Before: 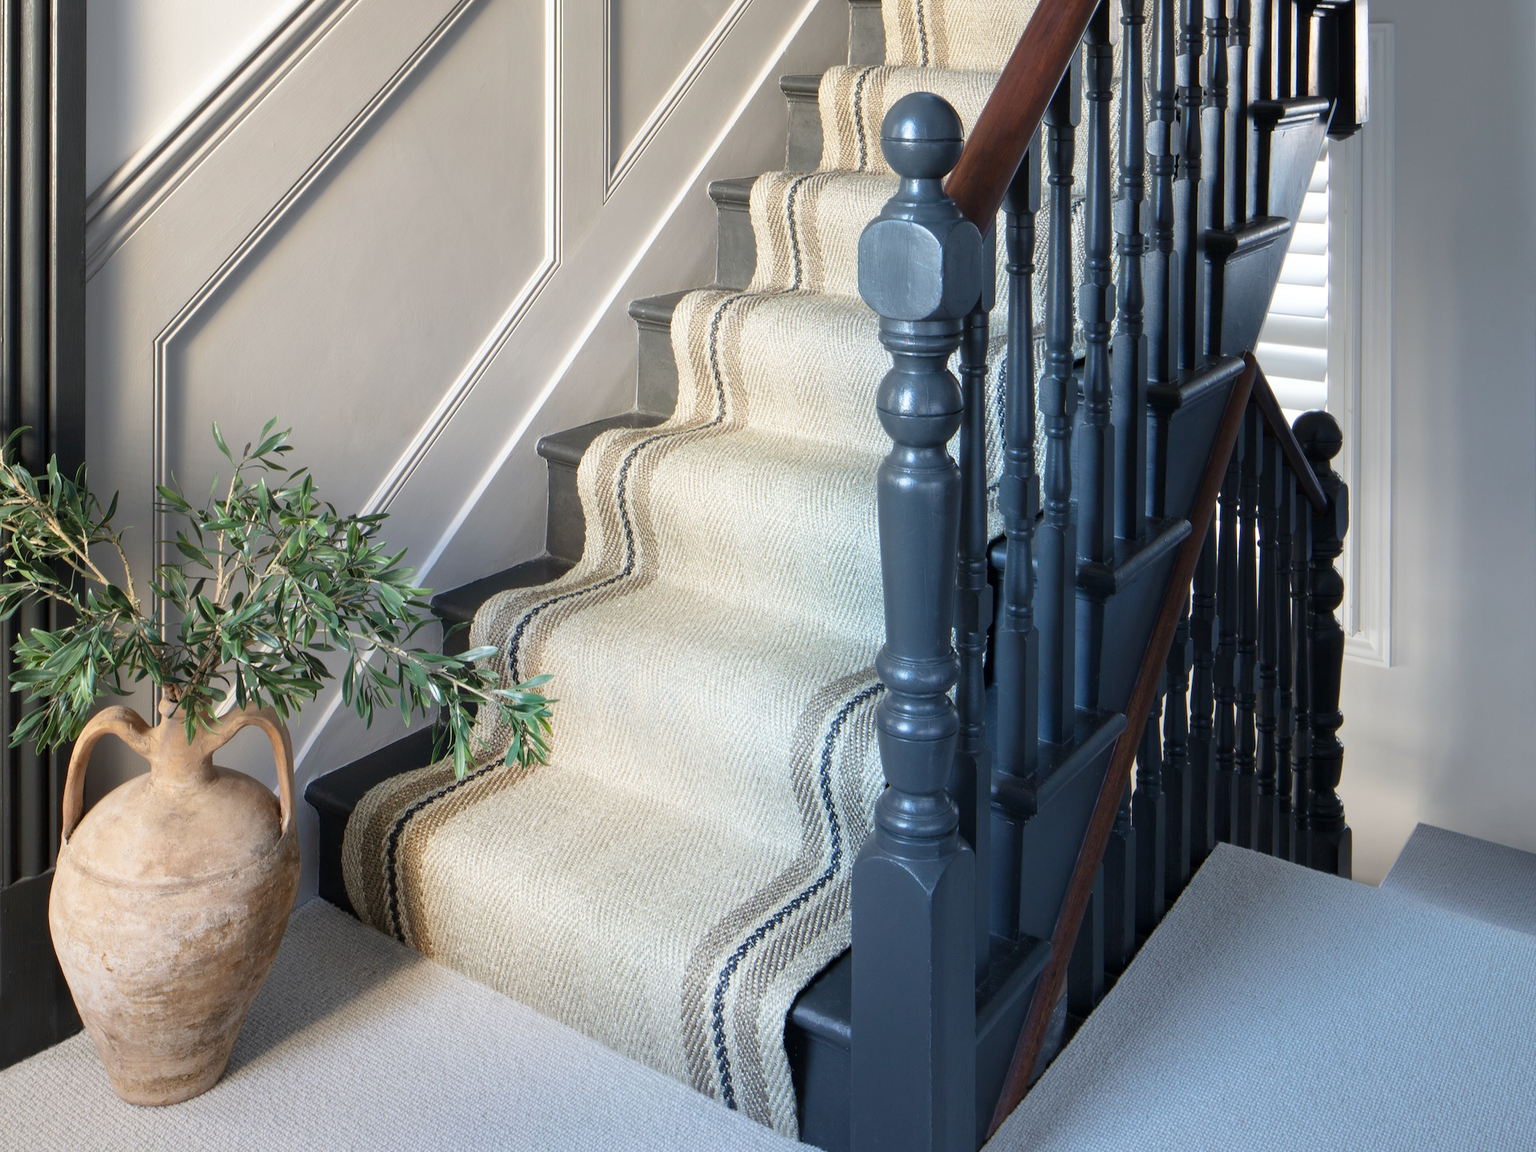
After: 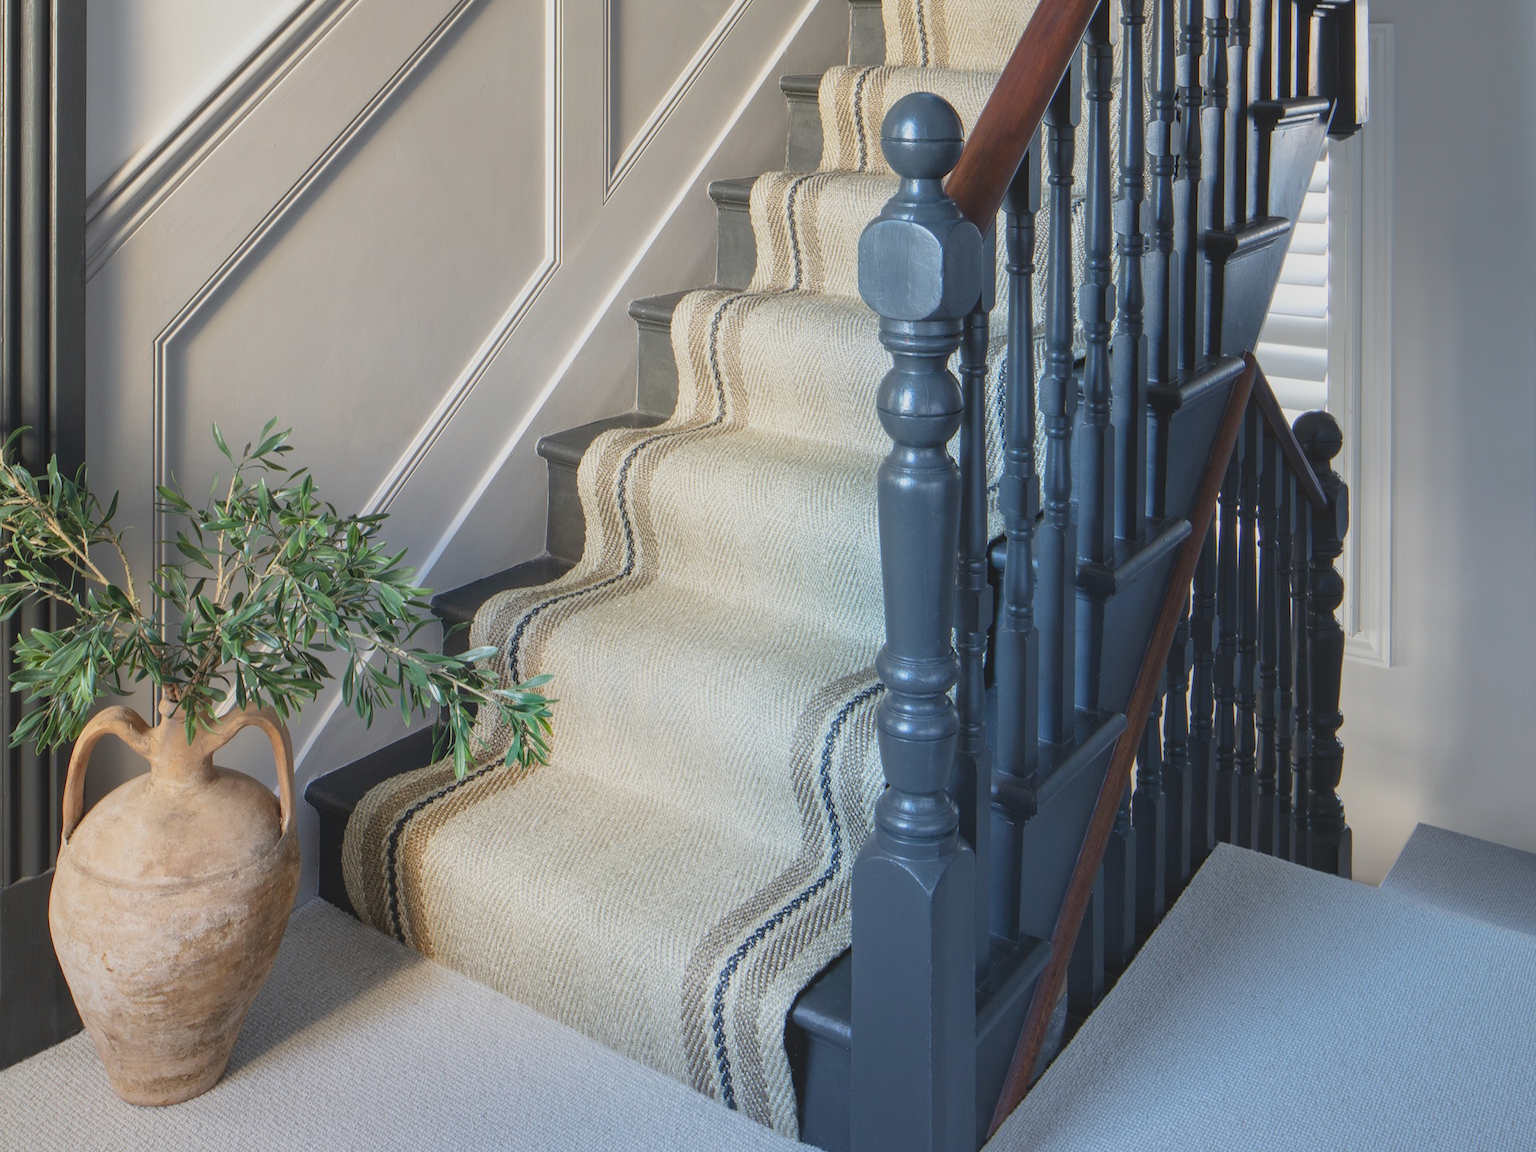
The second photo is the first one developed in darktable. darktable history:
contrast brightness saturation: contrast -0.28
tone equalizer: on, module defaults
local contrast: on, module defaults
